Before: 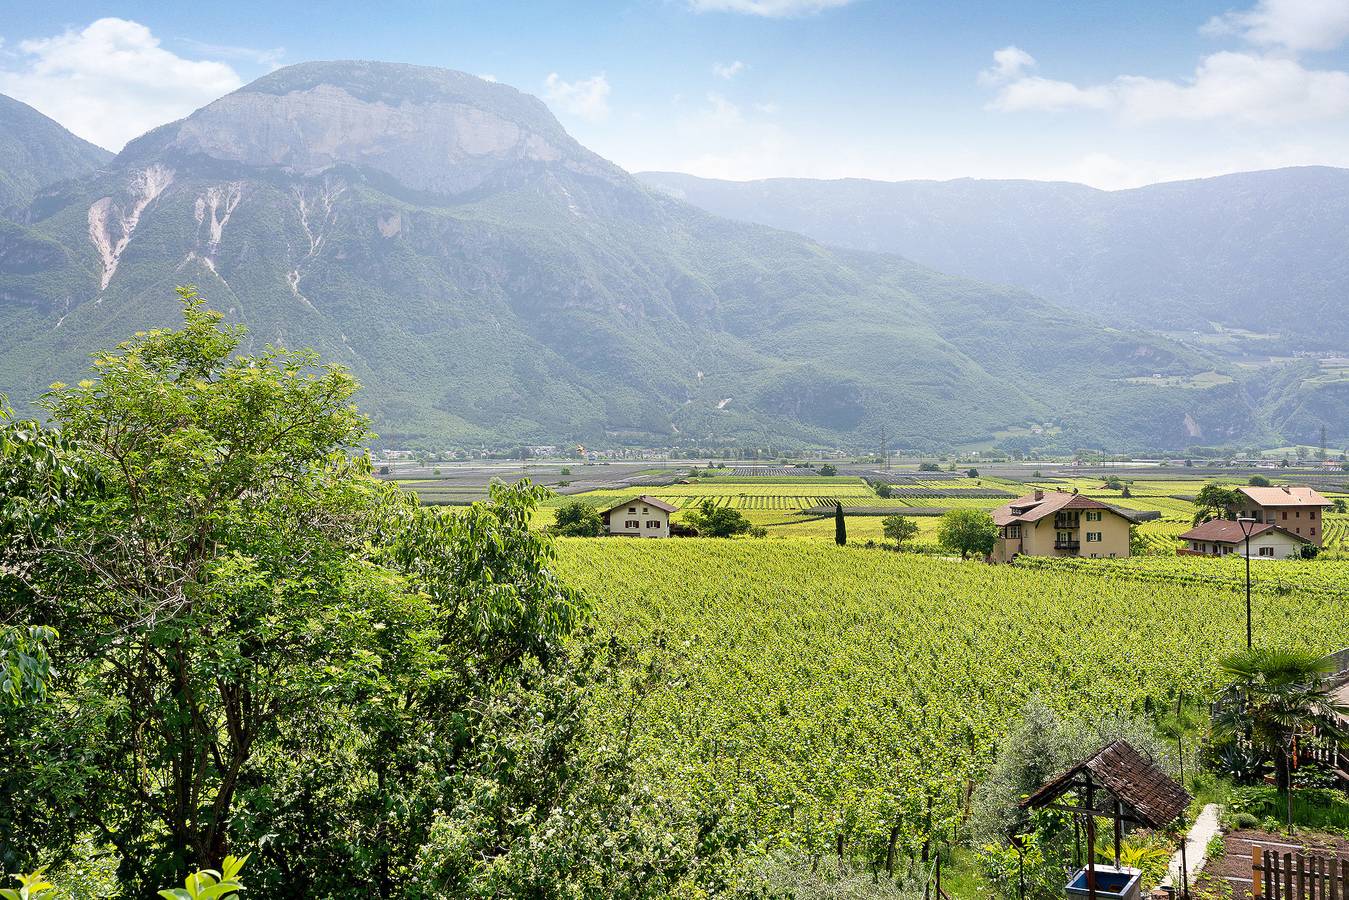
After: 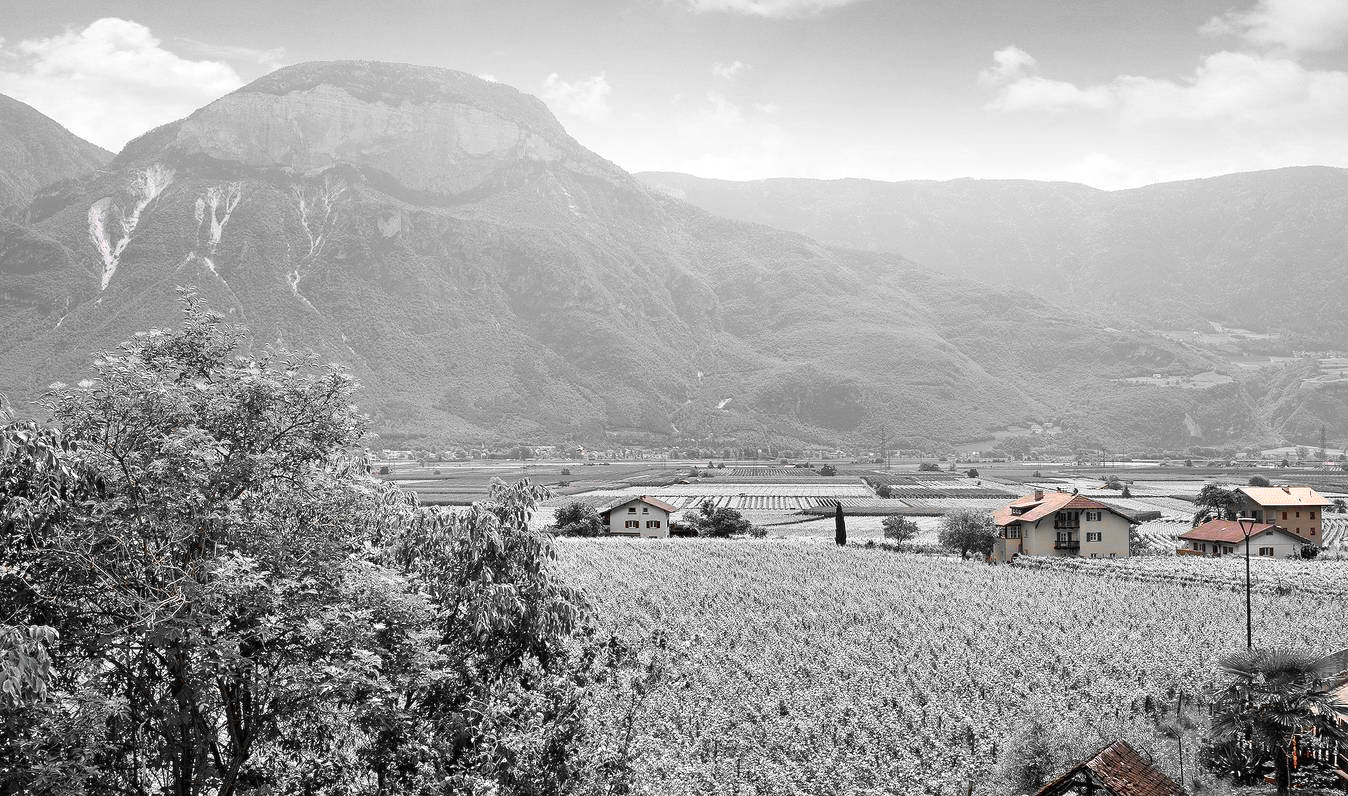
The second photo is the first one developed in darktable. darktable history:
crop and rotate: top 0%, bottom 11.49%
levels: levels [0, 0.492, 0.984]
color zones: curves: ch0 [(0, 0.65) (0.096, 0.644) (0.221, 0.539) (0.429, 0.5) (0.571, 0.5) (0.714, 0.5) (0.857, 0.5) (1, 0.65)]; ch1 [(0, 0.5) (0.143, 0.5) (0.257, -0.002) (0.429, 0.04) (0.571, -0.001) (0.714, -0.015) (0.857, 0.024) (1, 0.5)]
white balance: red 1.009, blue 1.027
